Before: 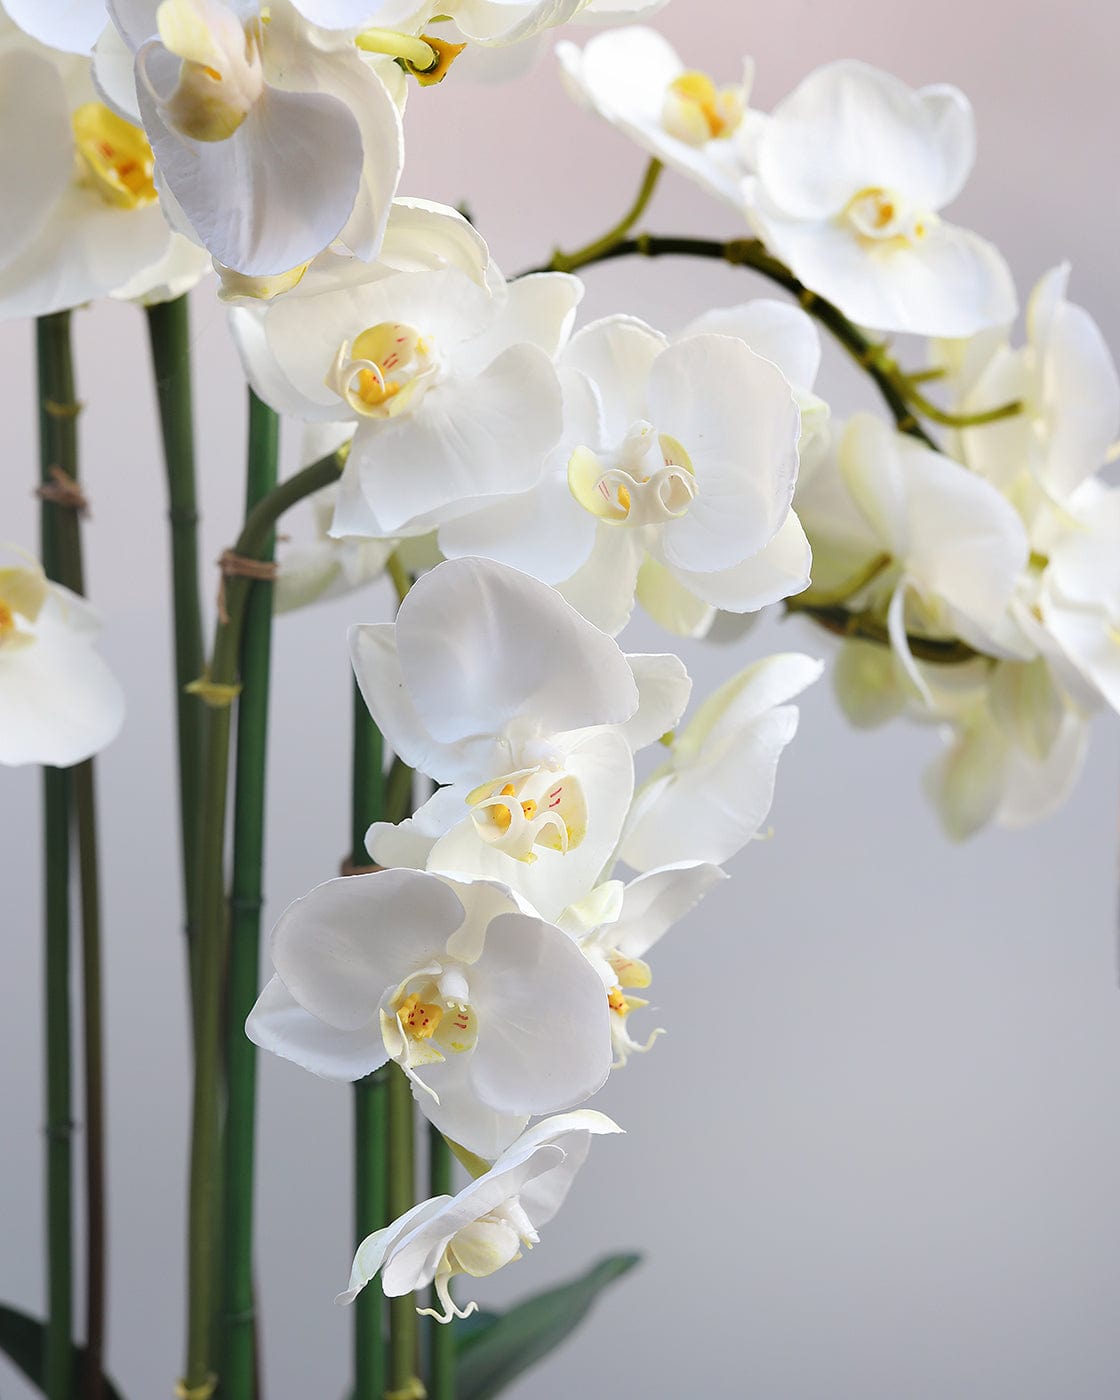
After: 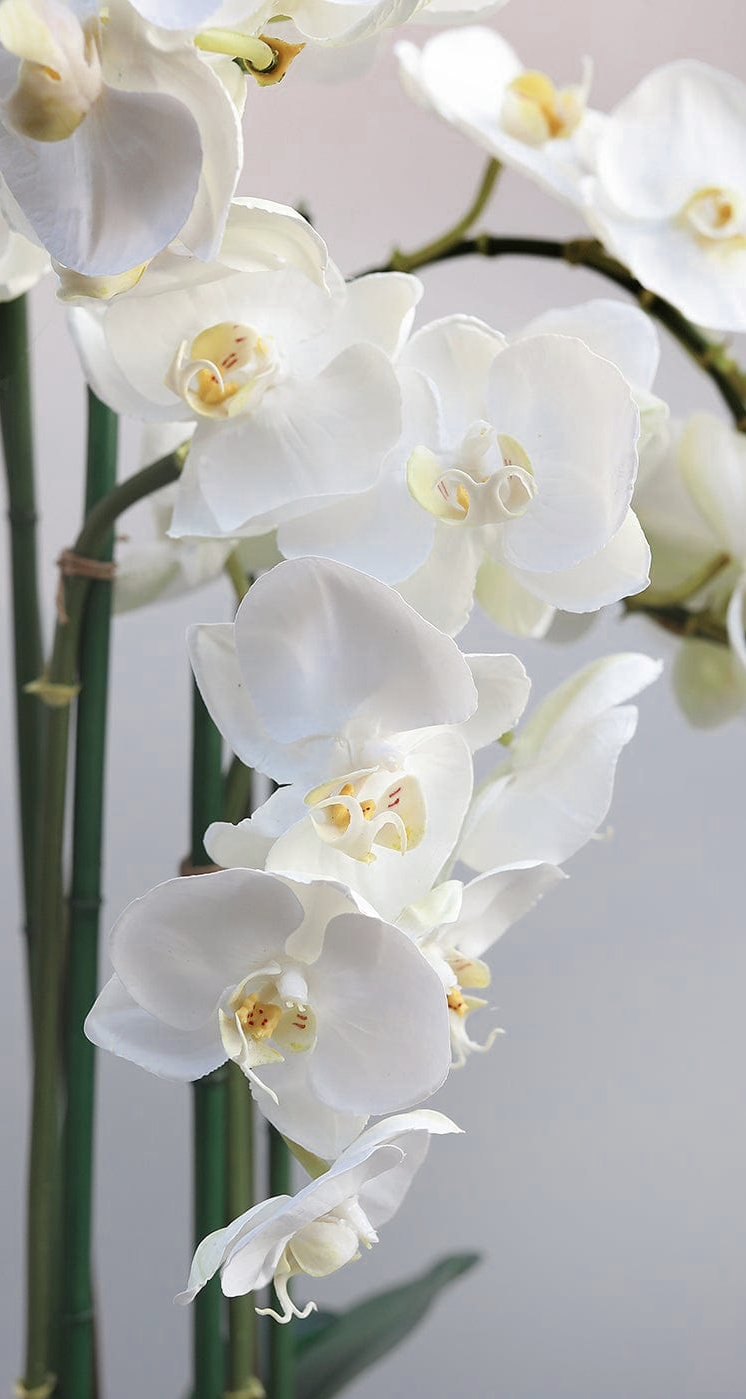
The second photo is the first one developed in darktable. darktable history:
color zones: curves: ch0 [(0, 0.5) (0.125, 0.4) (0.25, 0.5) (0.375, 0.4) (0.5, 0.4) (0.625, 0.35) (0.75, 0.35) (0.875, 0.5)]; ch1 [(0, 0.35) (0.125, 0.45) (0.25, 0.35) (0.375, 0.35) (0.5, 0.35) (0.625, 0.35) (0.75, 0.45) (0.875, 0.35)]; ch2 [(0, 0.6) (0.125, 0.5) (0.25, 0.5) (0.375, 0.6) (0.5, 0.6) (0.625, 0.5) (0.75, 0.5) (0.875, 0.5)]
crop and rotate: left 14.436%, right 18.898%
